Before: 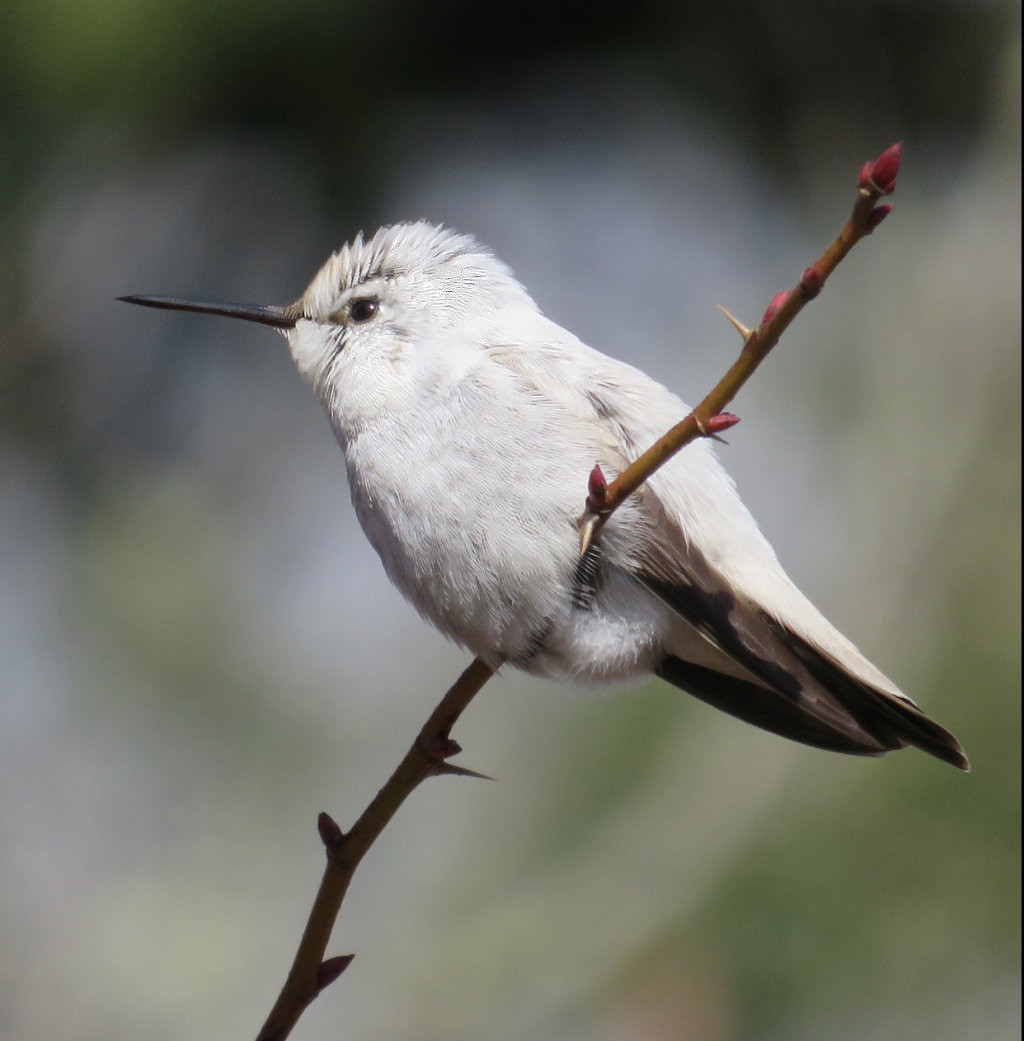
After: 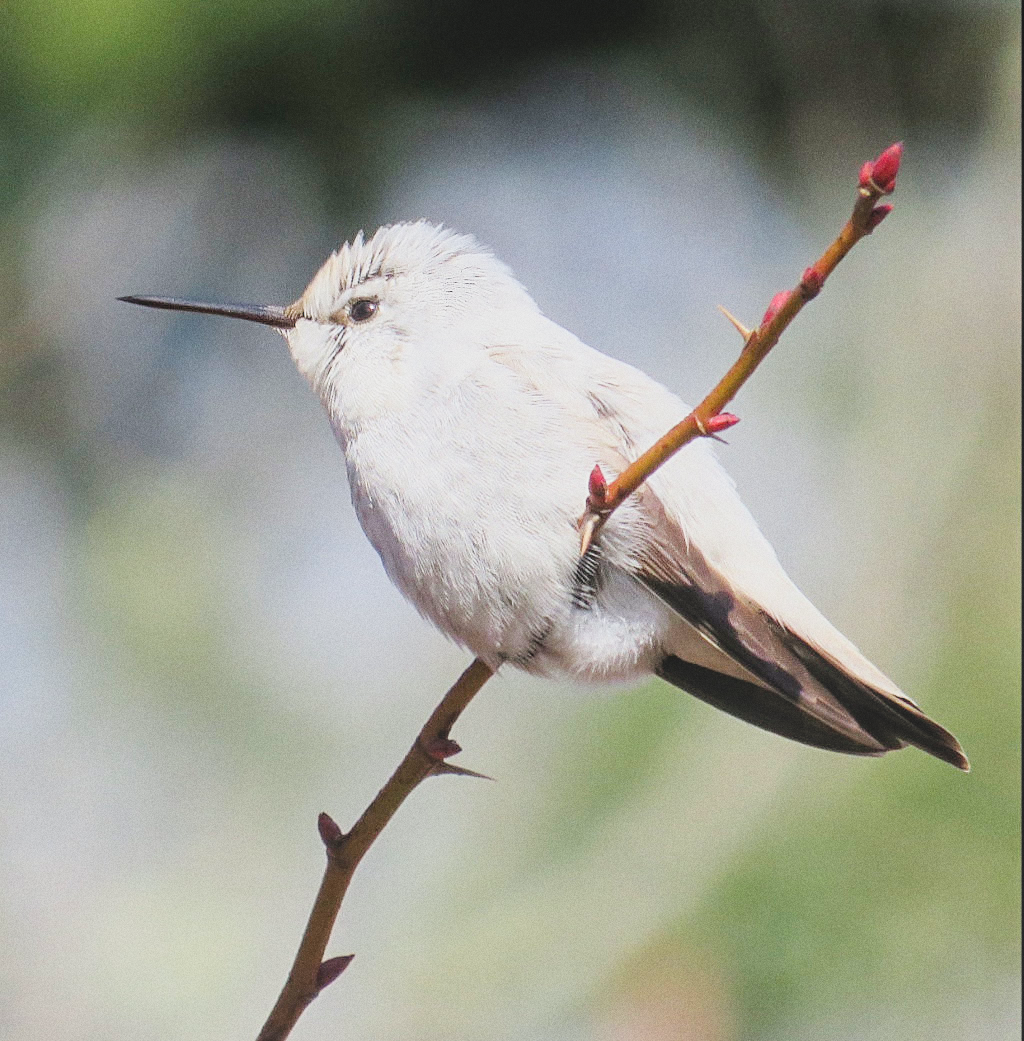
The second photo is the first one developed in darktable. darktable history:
filmic rgb: black relative exposure -7.65 EV, white relative exposure 4.56 EV, hardness 3.61
grain: on, module defaults
sharpen: on, module defaults
exposure: black level correction 0, exposure 1.45 EV, compensate exposure bias true, compensate highlight preservation false
local contrast: highlights 48%, shadows 0%, detail 100%
